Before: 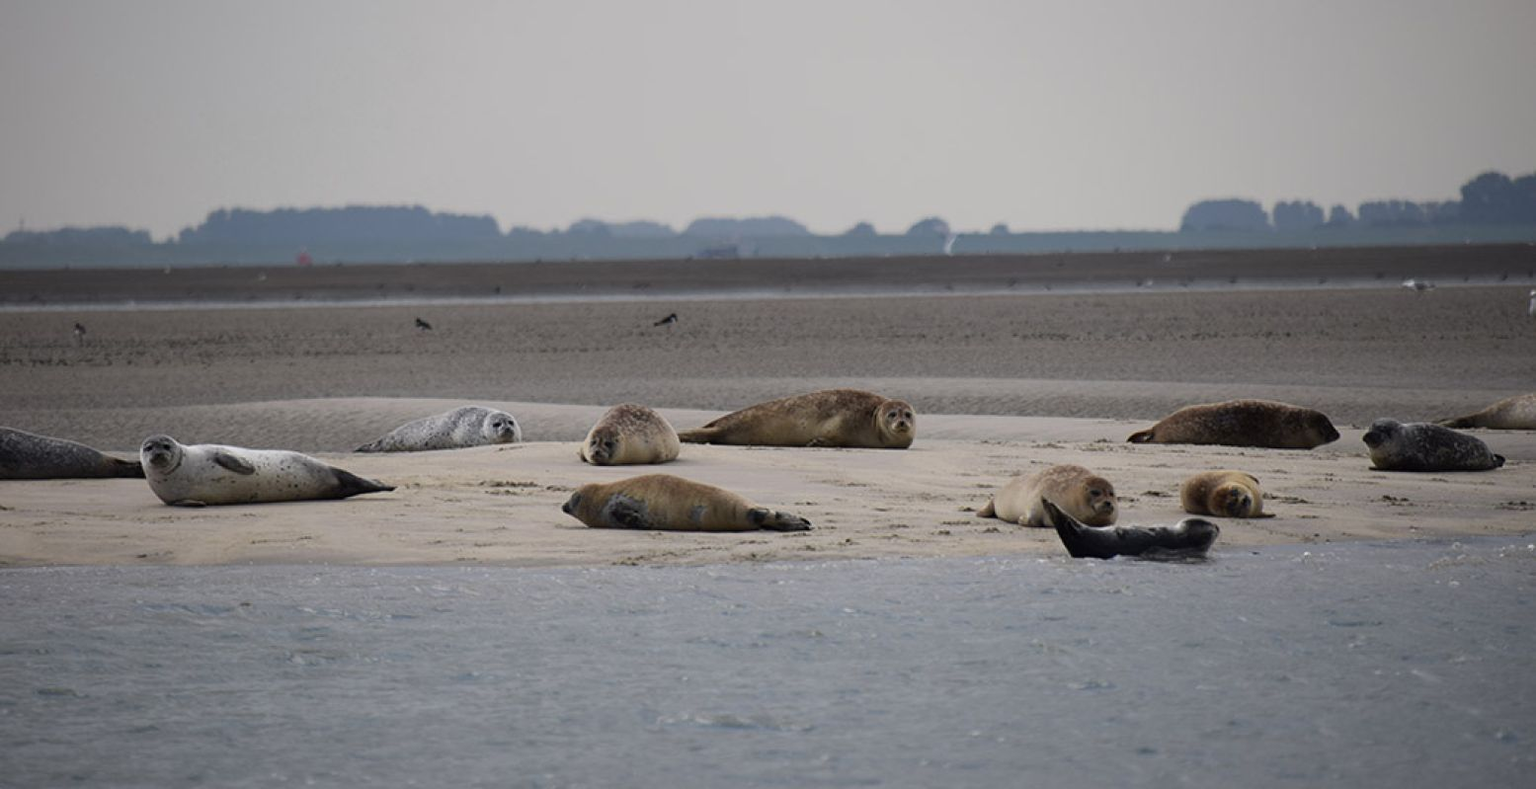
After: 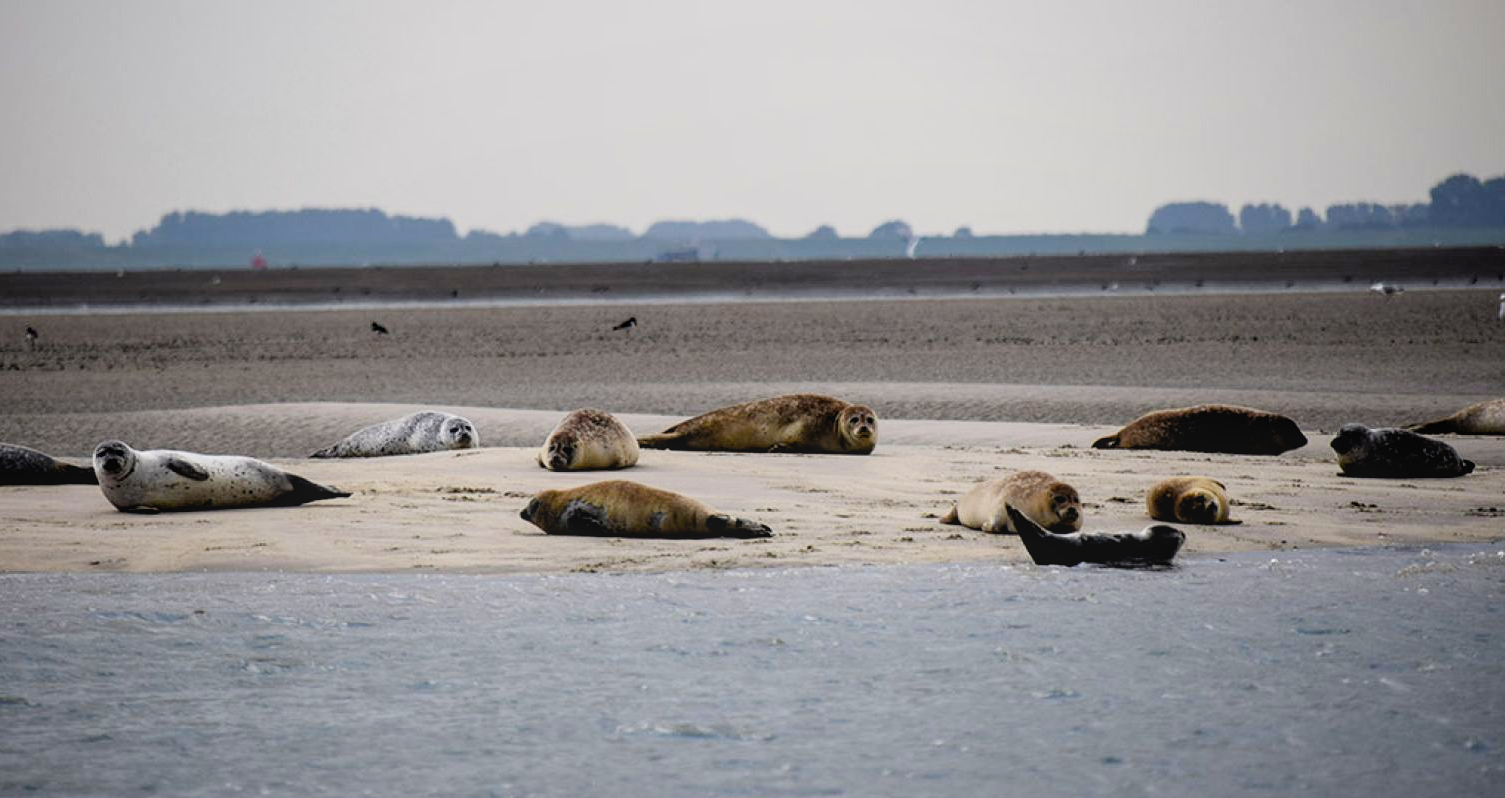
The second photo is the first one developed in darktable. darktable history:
exposure: black level correction 0.009, exposure 0.016 EV, compensate exposure bias true, compensate highlight preservation false
filmic rgb: middle gray luminance 9.85%, black relative exposure -8.59 EV, white relative exposure 3.28 EV, target black luminance 0%, hardness 5.21, latitude 44.58%, contrast 1.312, highlights saturation mix 3.84%, shadows ↔ highlights balance 24.92%
local contrast: detail 109%
crop and rotate: left 3.173%
color balance rgb: perceptual saturation grading › global saturation 20%, perceptual saturation grading › highlights -25.143%, perceptual saturation grading › shadows 49.563%, perceptual brilliance grading › global brilliance 11.319%
